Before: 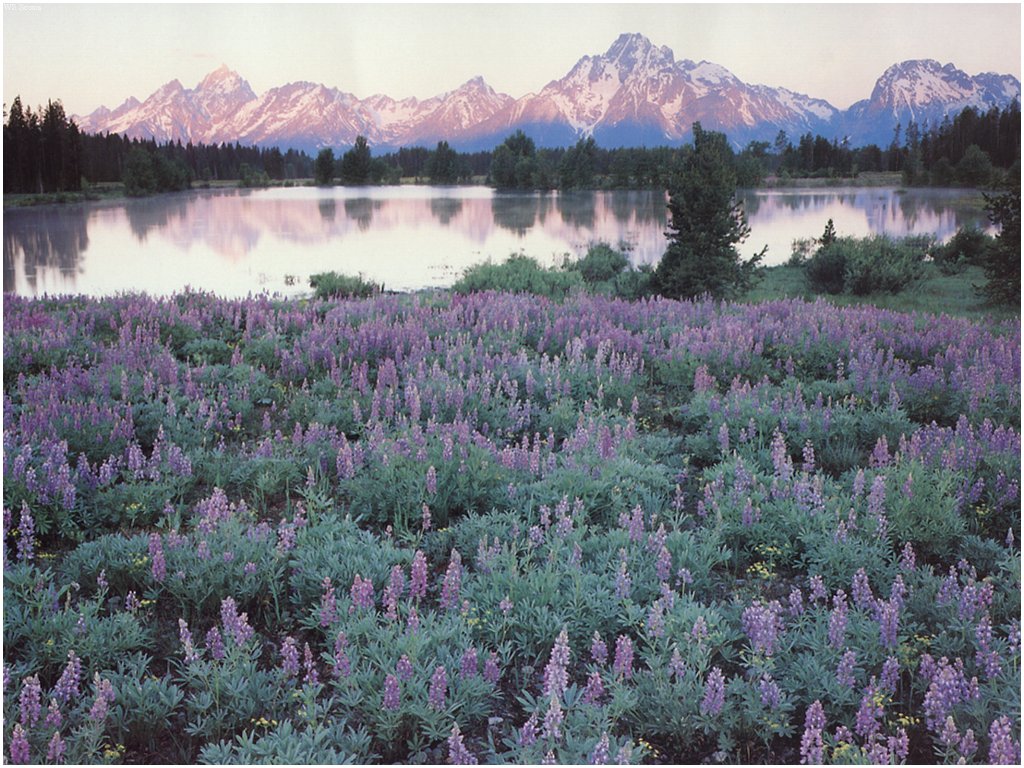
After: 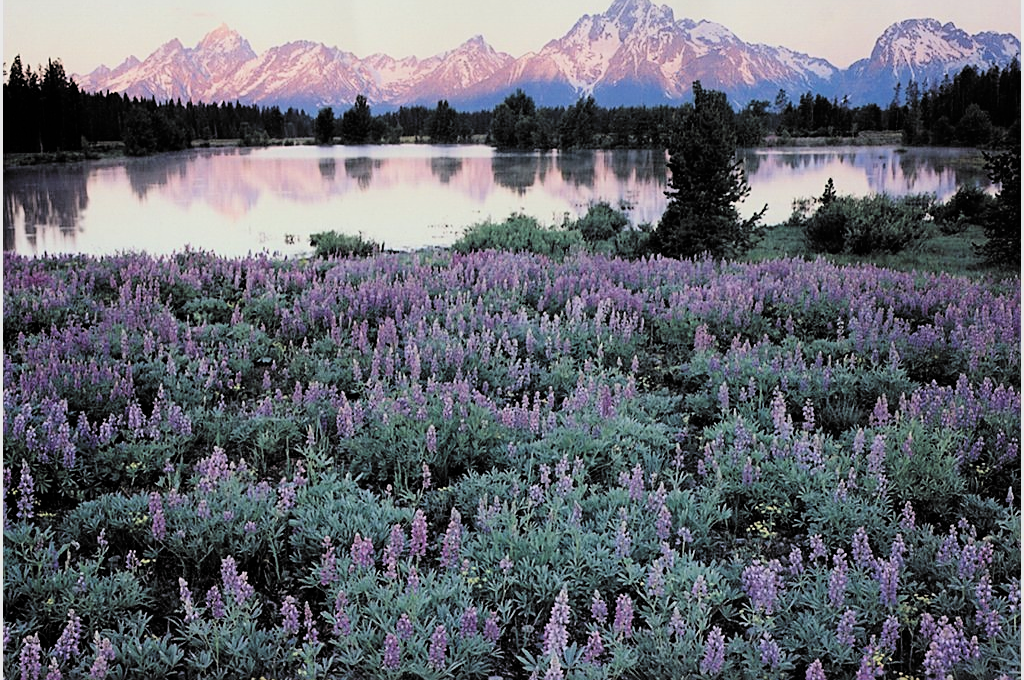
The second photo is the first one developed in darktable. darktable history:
crop and rotate: top 5.438%, bottom 5.913%
filmic rgb: black relative exposure -5 EV, white relative exposure 3.99 EV, hardness 2.89, contrast 1.401, highlights saturation mix -29.28%, color science v6 (2022)
sharpen: on, module defaults
haze removal: compatibility mode true, adaptive false
